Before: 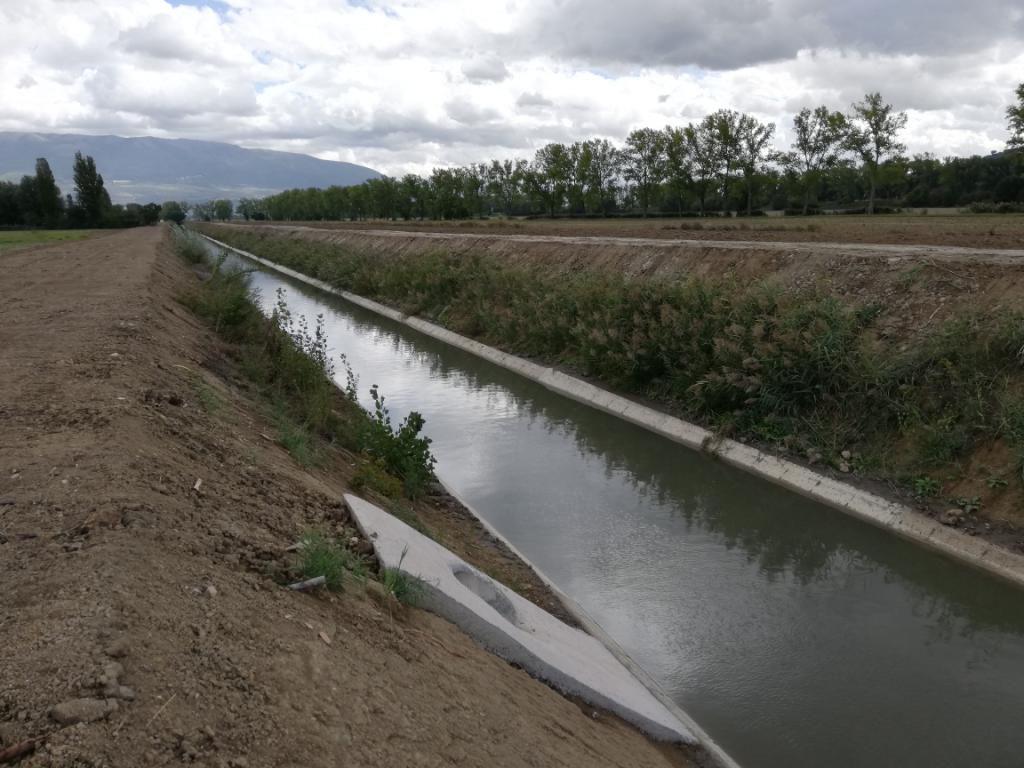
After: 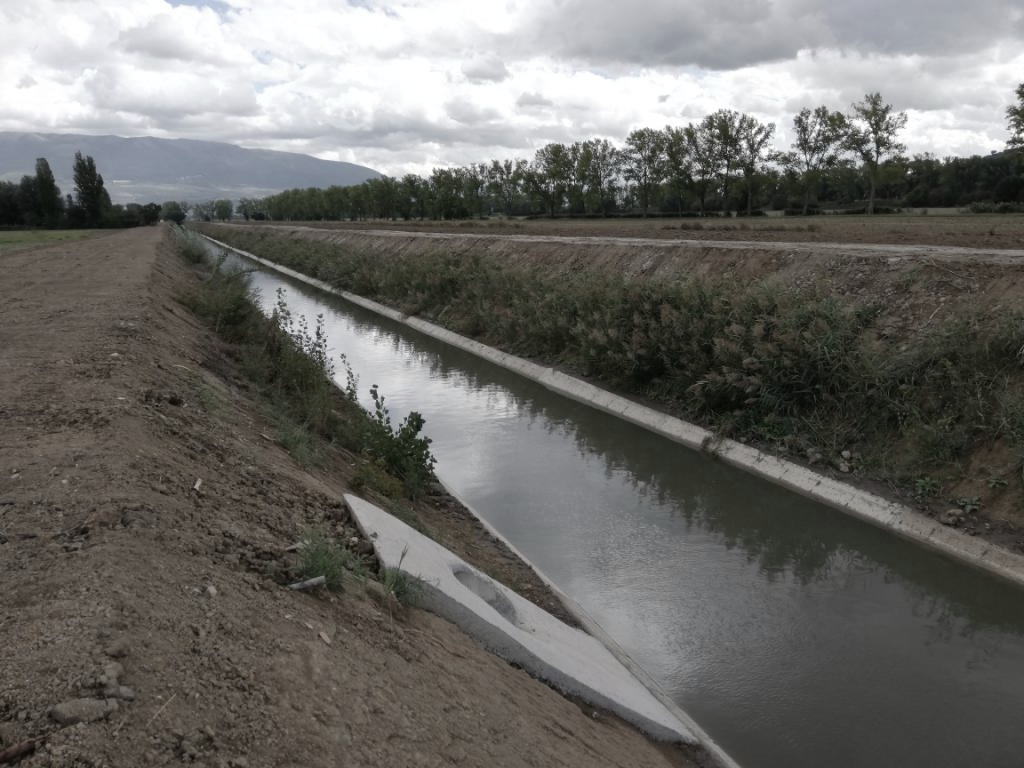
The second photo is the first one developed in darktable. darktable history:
color correction: highlights b* -0.046, saturation 0.569
